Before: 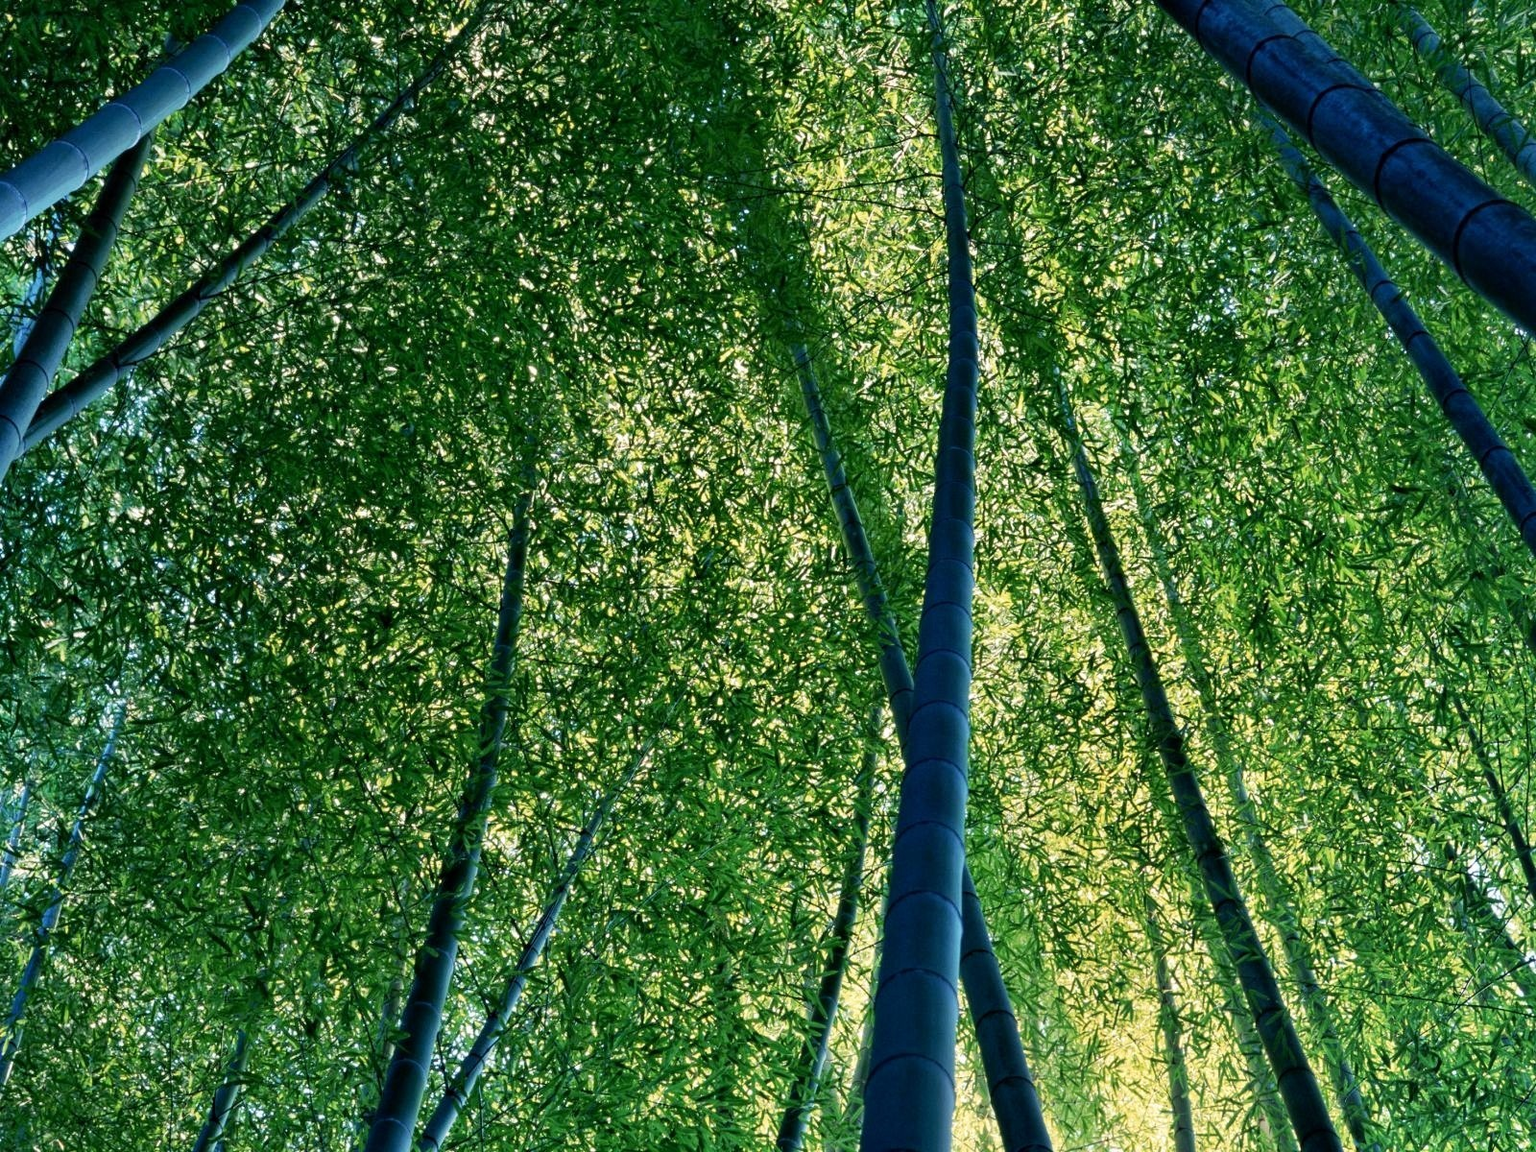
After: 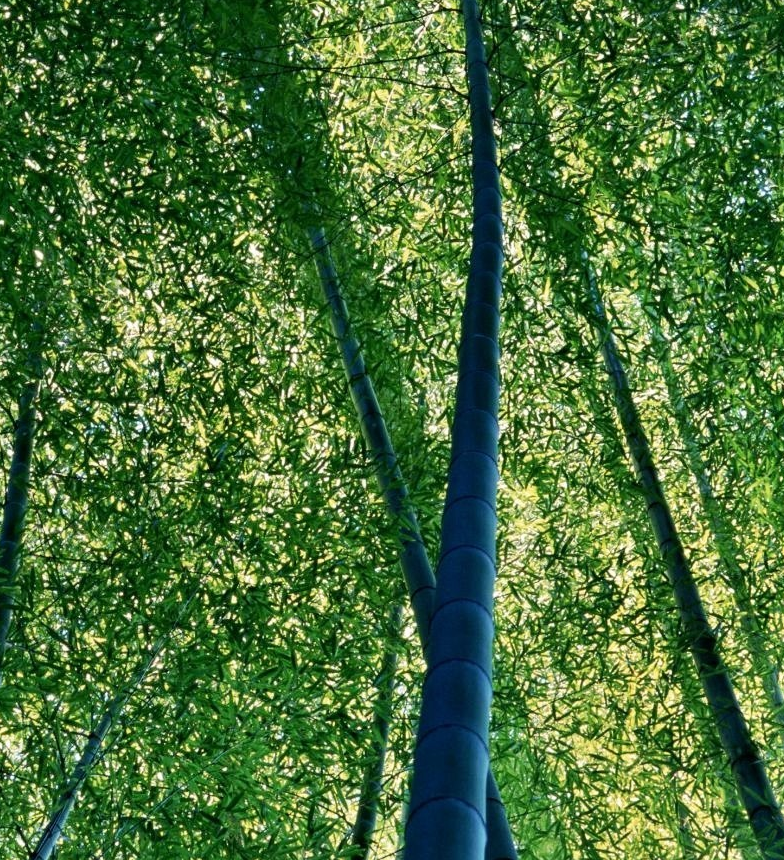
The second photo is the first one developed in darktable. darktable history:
crop: left 32.29%, top 10.987%, right 18.681%, bottom 17.336%
